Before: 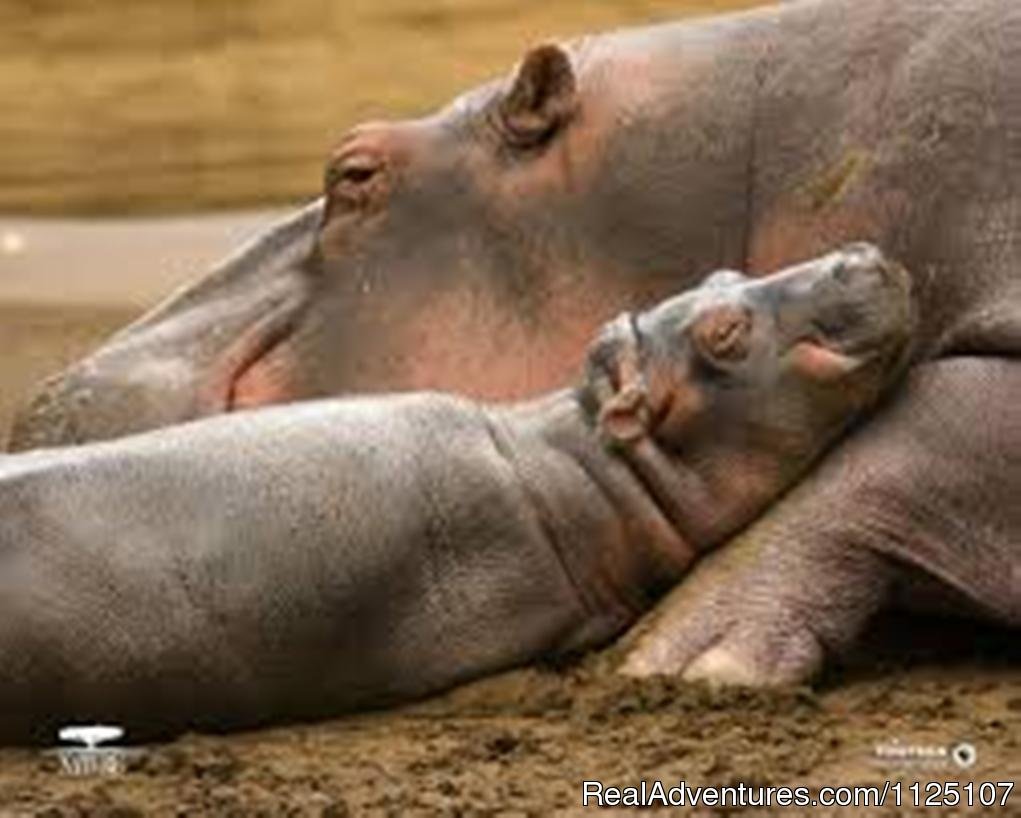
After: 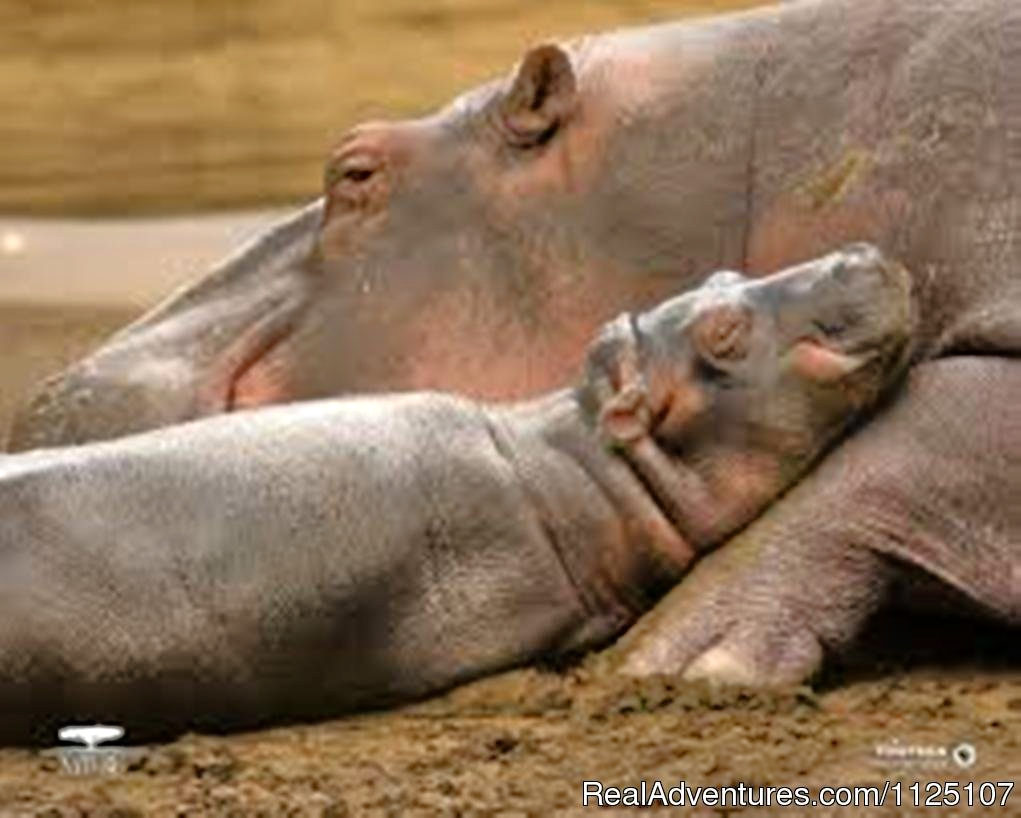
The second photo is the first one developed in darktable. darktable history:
tone equalizer: -8 EV -0.519 EV, -7 EV -0.338 EV, -6 EV -0.073 EV, -5 EV 0.401 EV, -4 EV 0.956 EV, -3 EV 0.804 EV, -2 EV -0.006 EV, -1 EV 0.133 EV, +0 EV -0.023 EV, mask exposure compensation -0.495 EV
